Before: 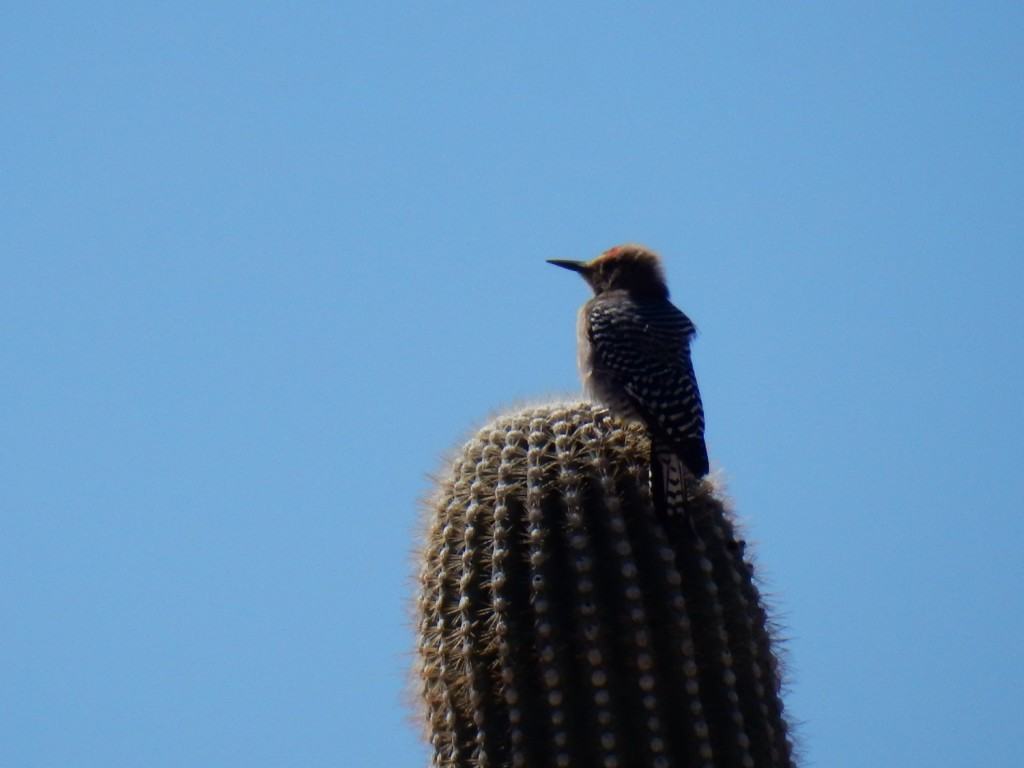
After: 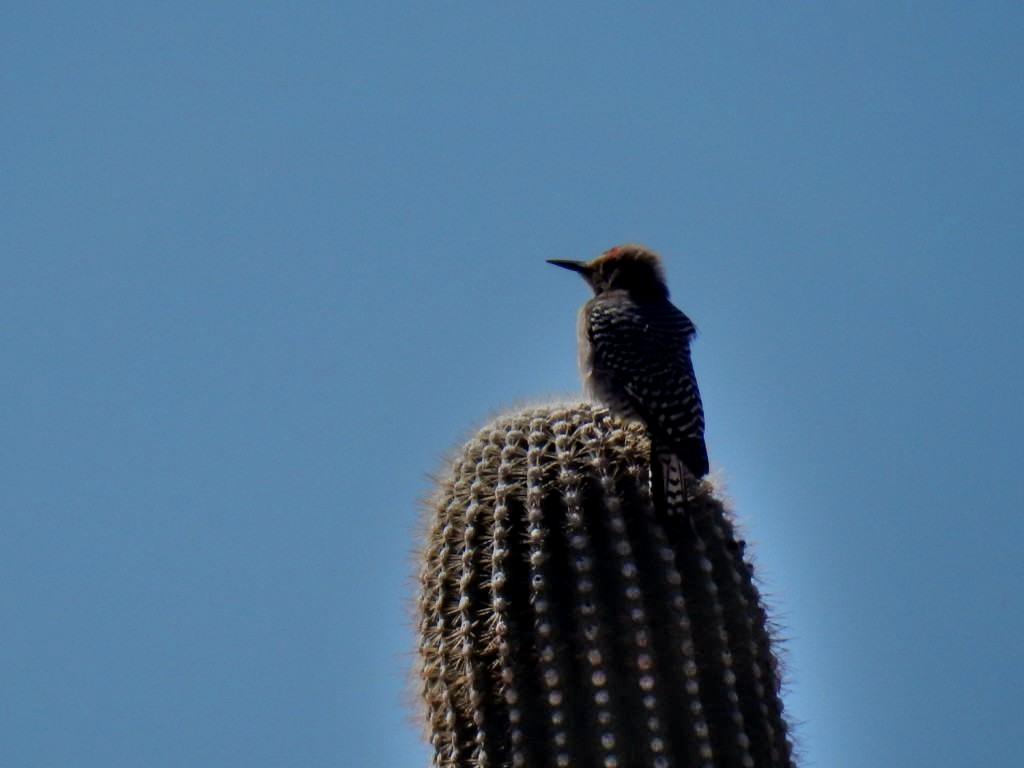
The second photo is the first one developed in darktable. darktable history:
shadows and highlights: shadows 75, highlights -25, soften with gaussian
exposure: black level correction 0, exposure -0.766 EV, compensate highlight preservation false
local contrast: on, module defaults
